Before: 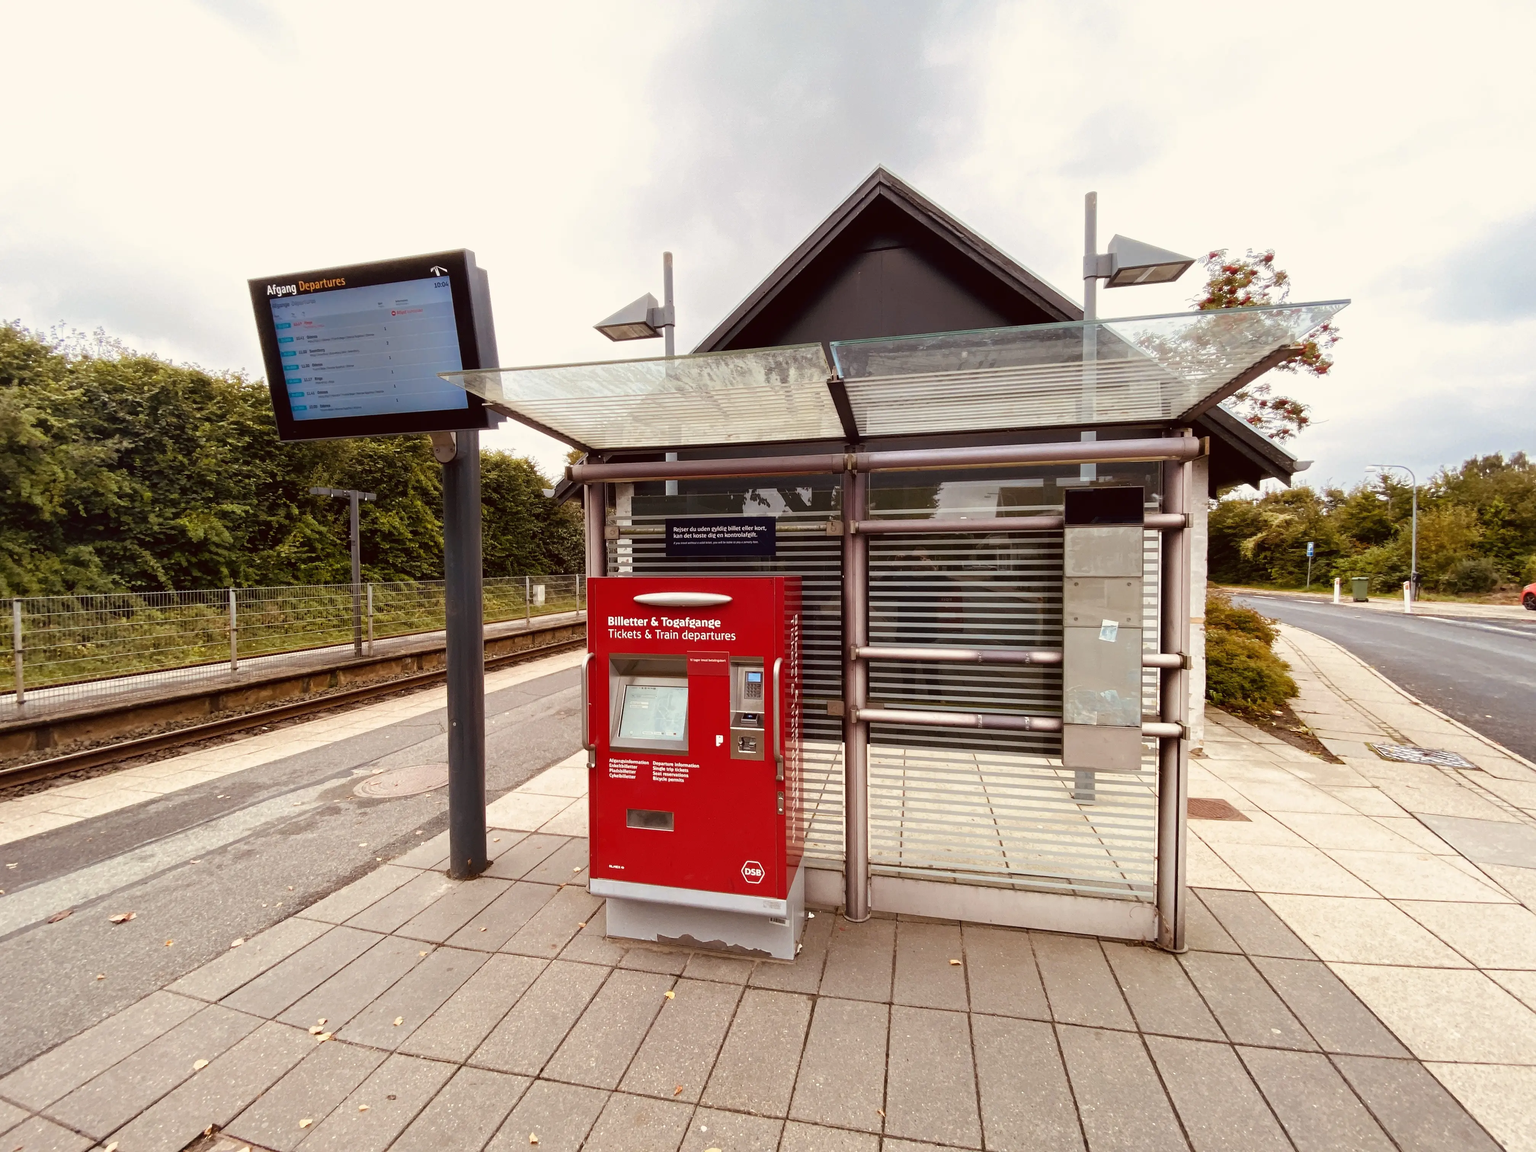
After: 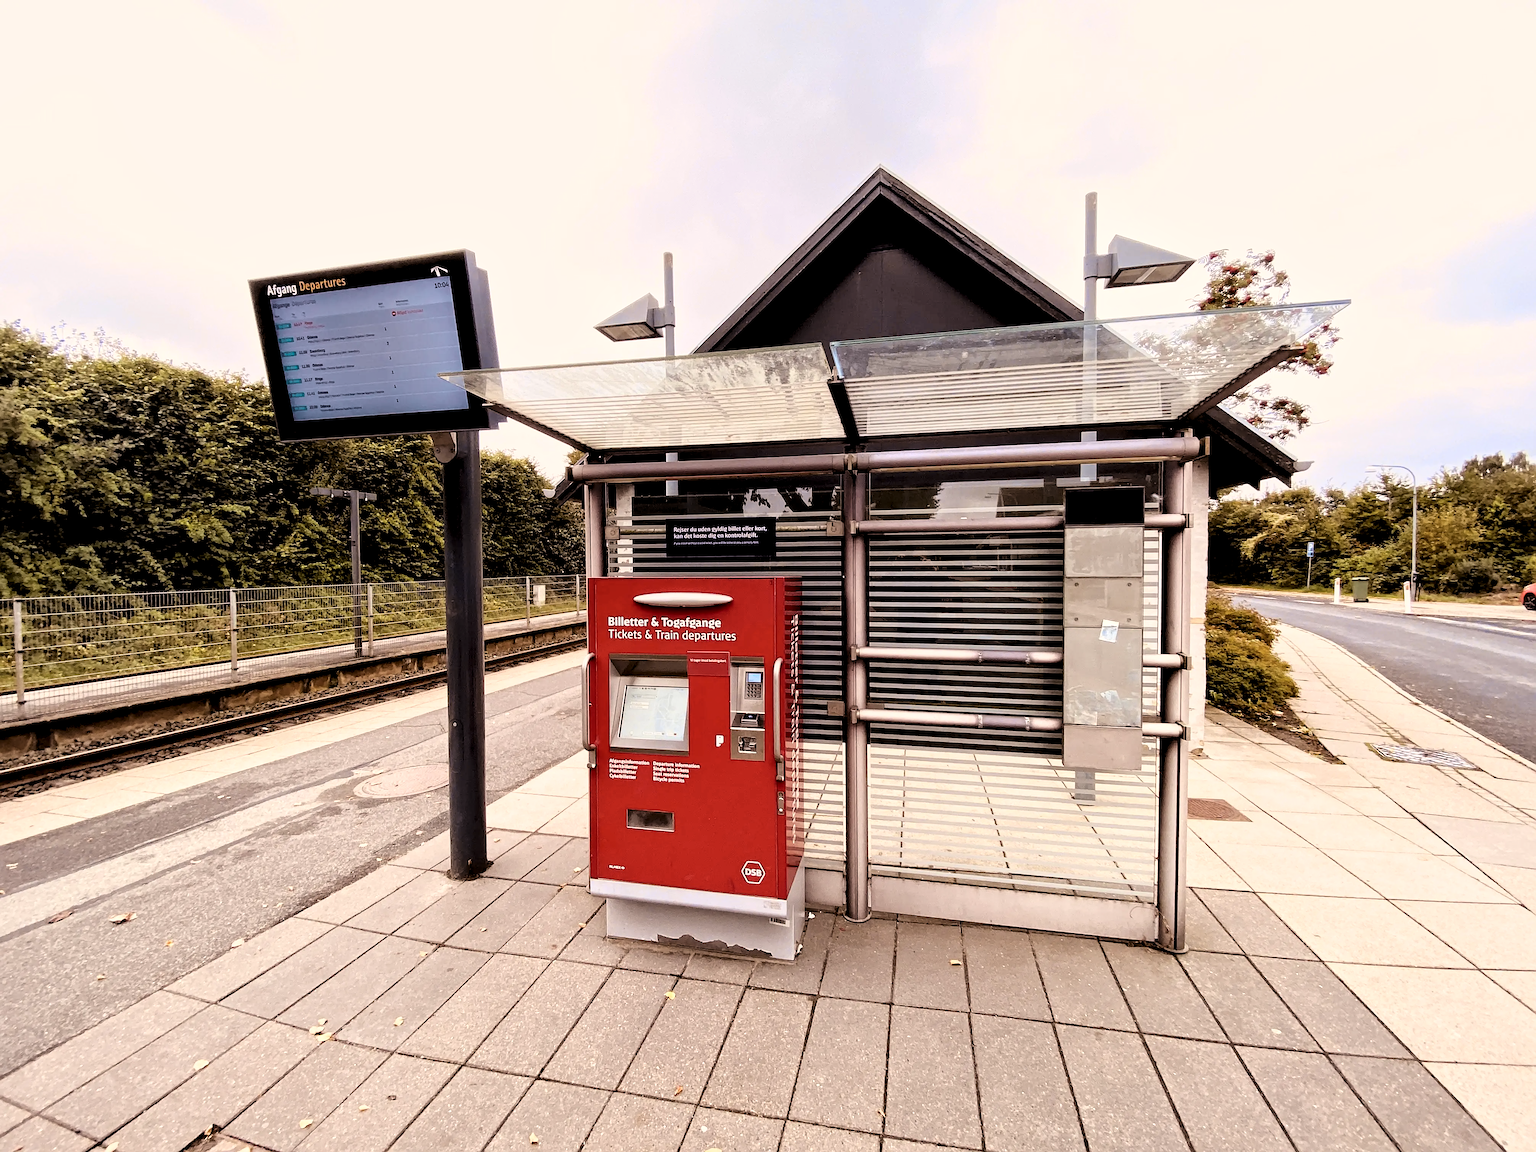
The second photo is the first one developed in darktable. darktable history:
local contrast: mode bilateral grid, contrast 20, coarseness 50, detail 128%, midtone range 0.2
tone curve: curves: ch0 [(0.003, 0.003) (0.104, 0.026) (0.236, 0.181) (0.401, 0.443) (0.495, 0.55) (0.625, 0.67) (0.819, 0.841) (0.96, 0.899)]; ch1 [(0, 0) (0.161, 0.092) (0.37, 0.302) (0.424, 0.402) (0.45, 0.466) (0.495, 0.51) (0.573, 0.571) (0.638, 0.641) (0.751, 0.741) (1, 1)]; ch2 [(0, 0) (0.352, 0.403) (0.466, 0.443) (0.524, 0.526) (0.56, 0.556) (1, 1)], color space Lab, independent channels, preserve colors none
levels: levels [0.062, 0.494, 0.925]
sharpen: on, module defaults
